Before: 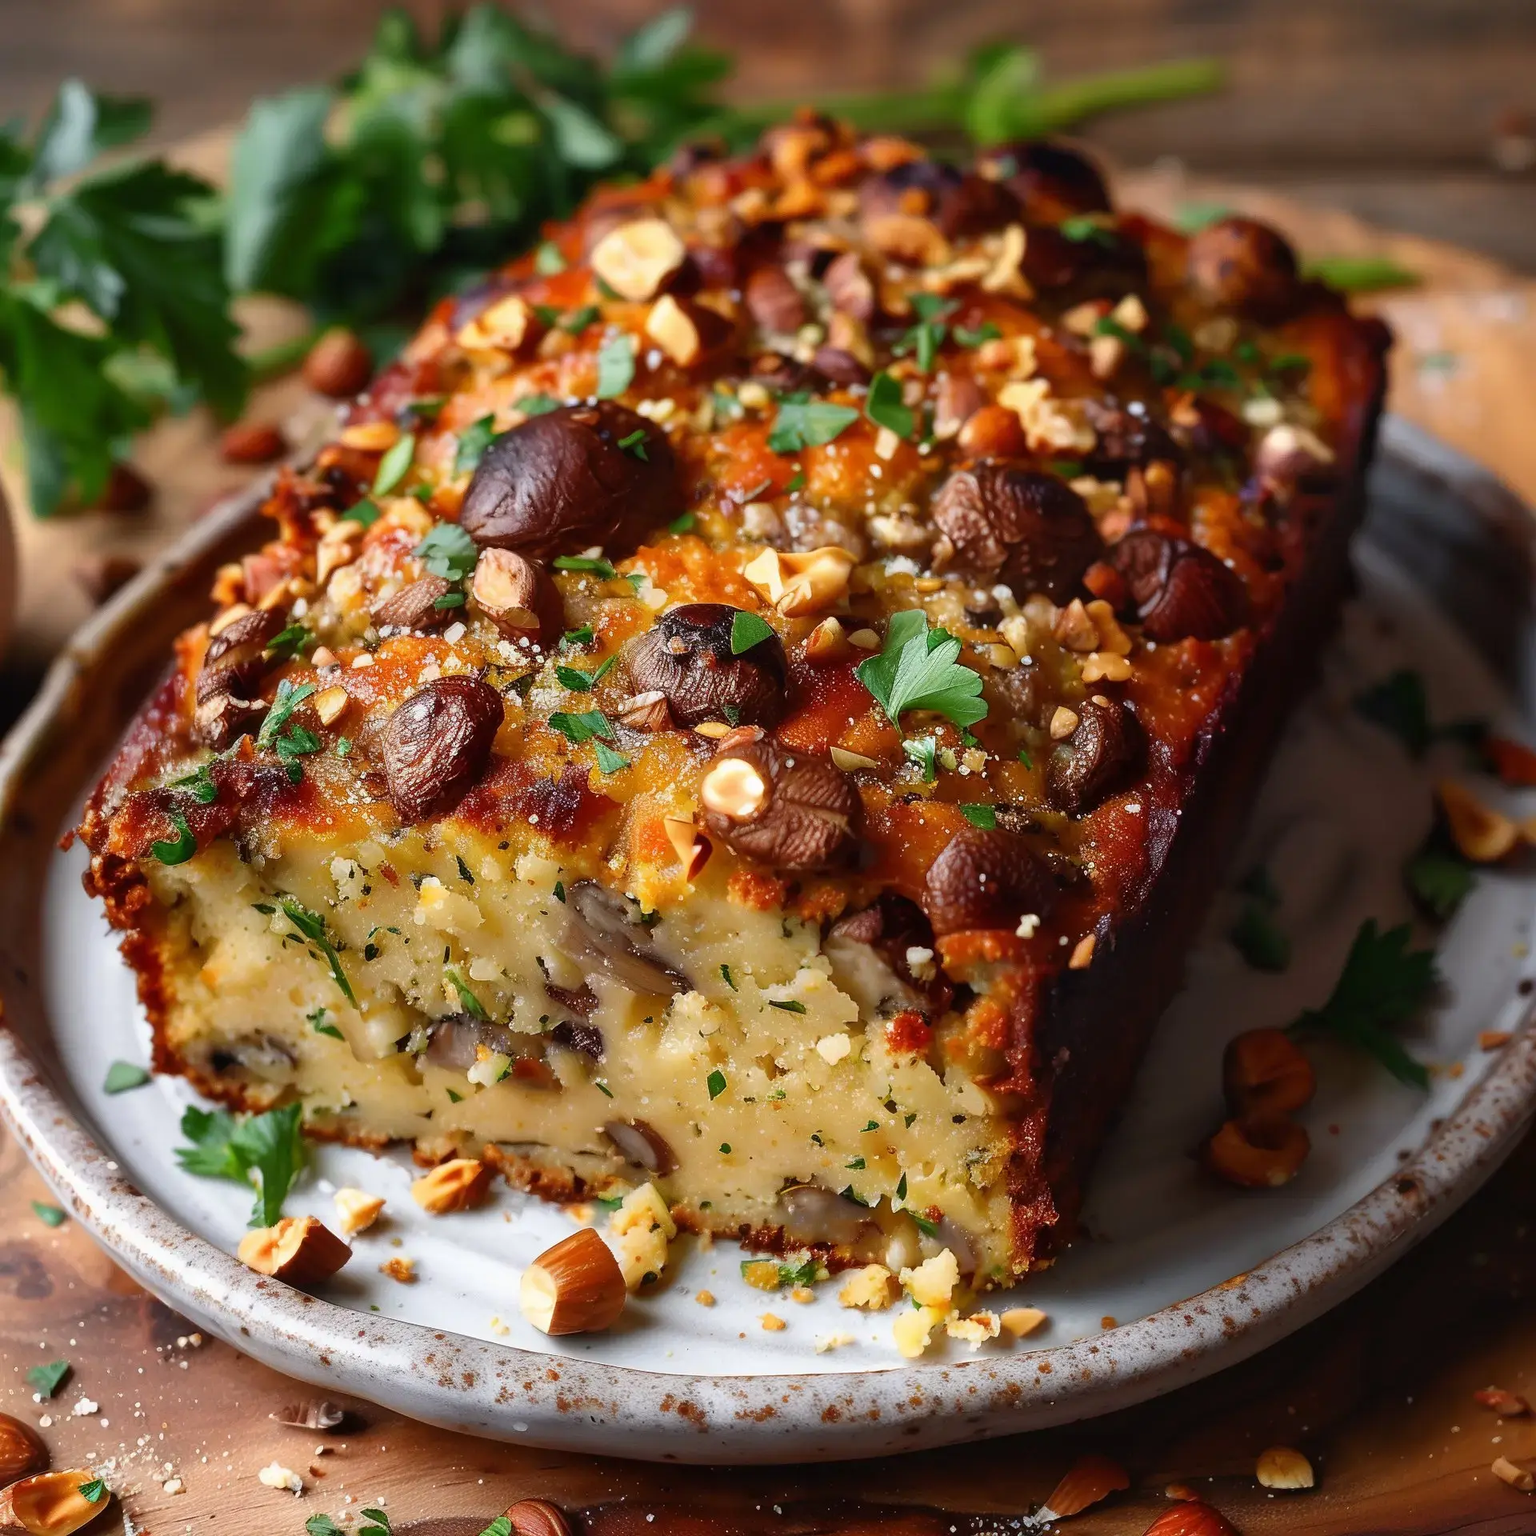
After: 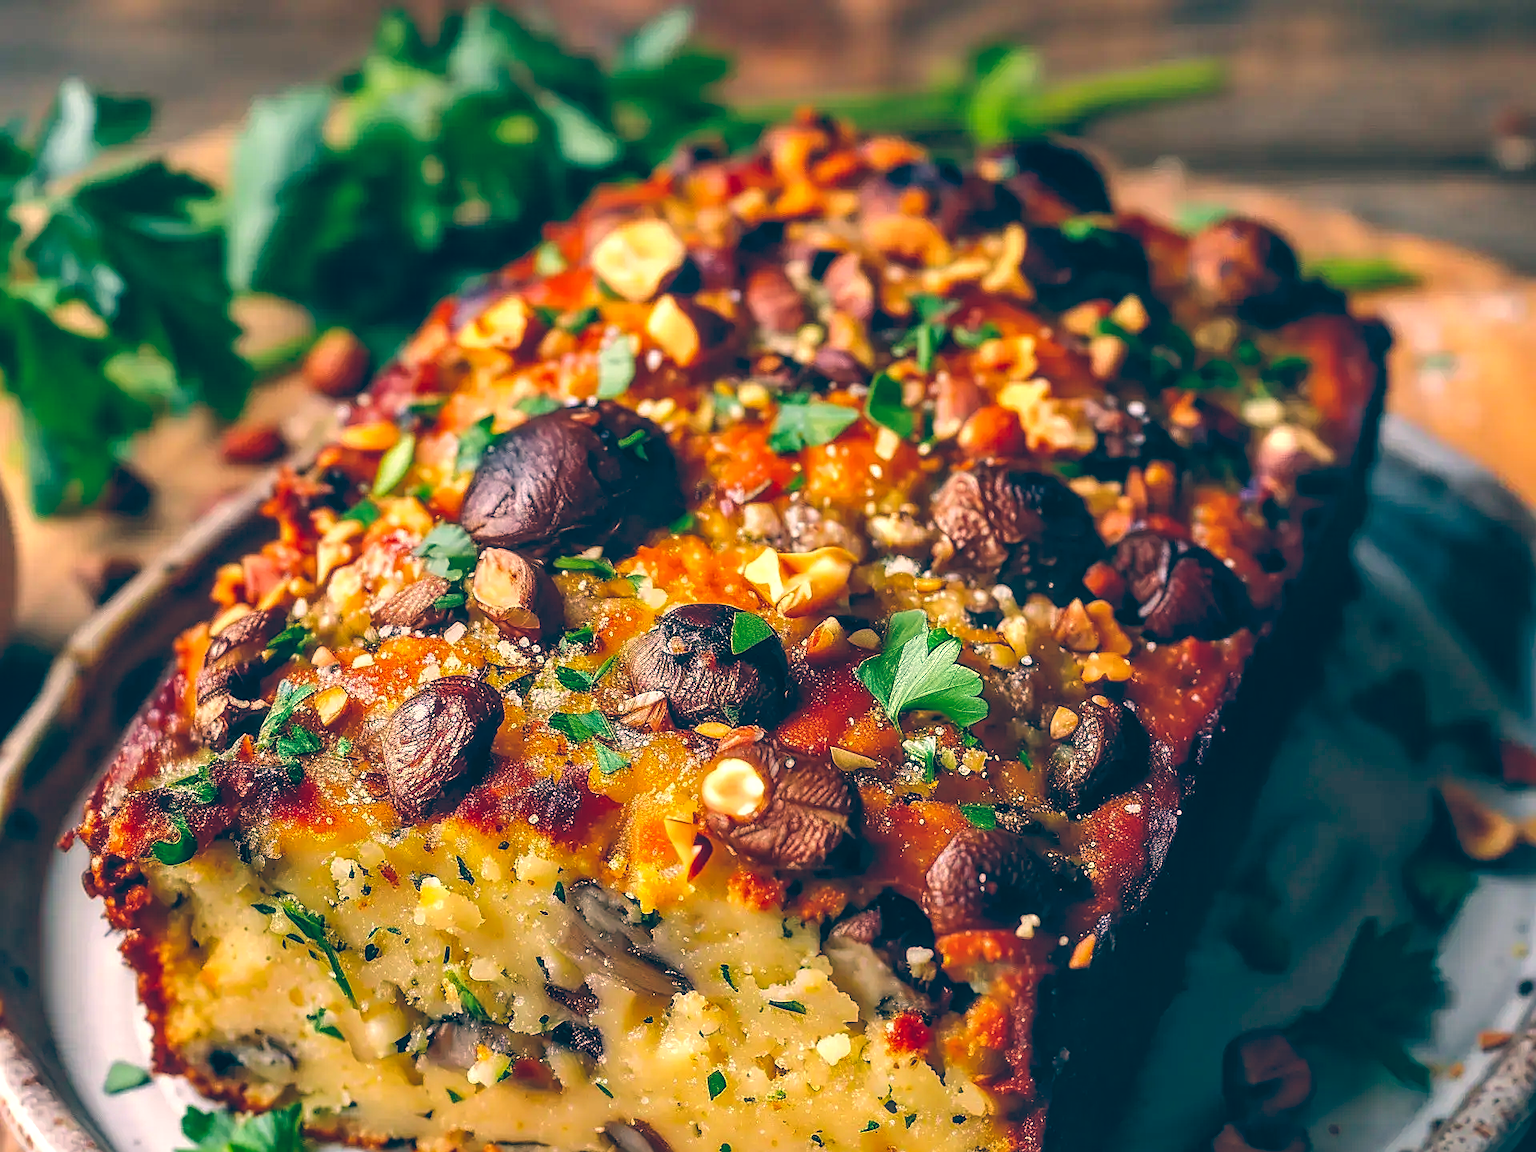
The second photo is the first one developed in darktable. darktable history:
color balance rgb: perceptual saturation grading › global saturation 25%, perceptual brilliance grading › mid-tones 10%, perceptual brilliance grading › shadows 15%, global vibrance 20%
crop: bottom 24.988%
sharpen: on, module defaults
local contrast: highlights 61%, detail 143%, midtone range 0.428
color balance: lift [1.006, 0.985, 1.002, 1.015], gamma [1, 0.953, 1.008, 1.047], gain [1.076, 1.13, 1.004, 0.87]
